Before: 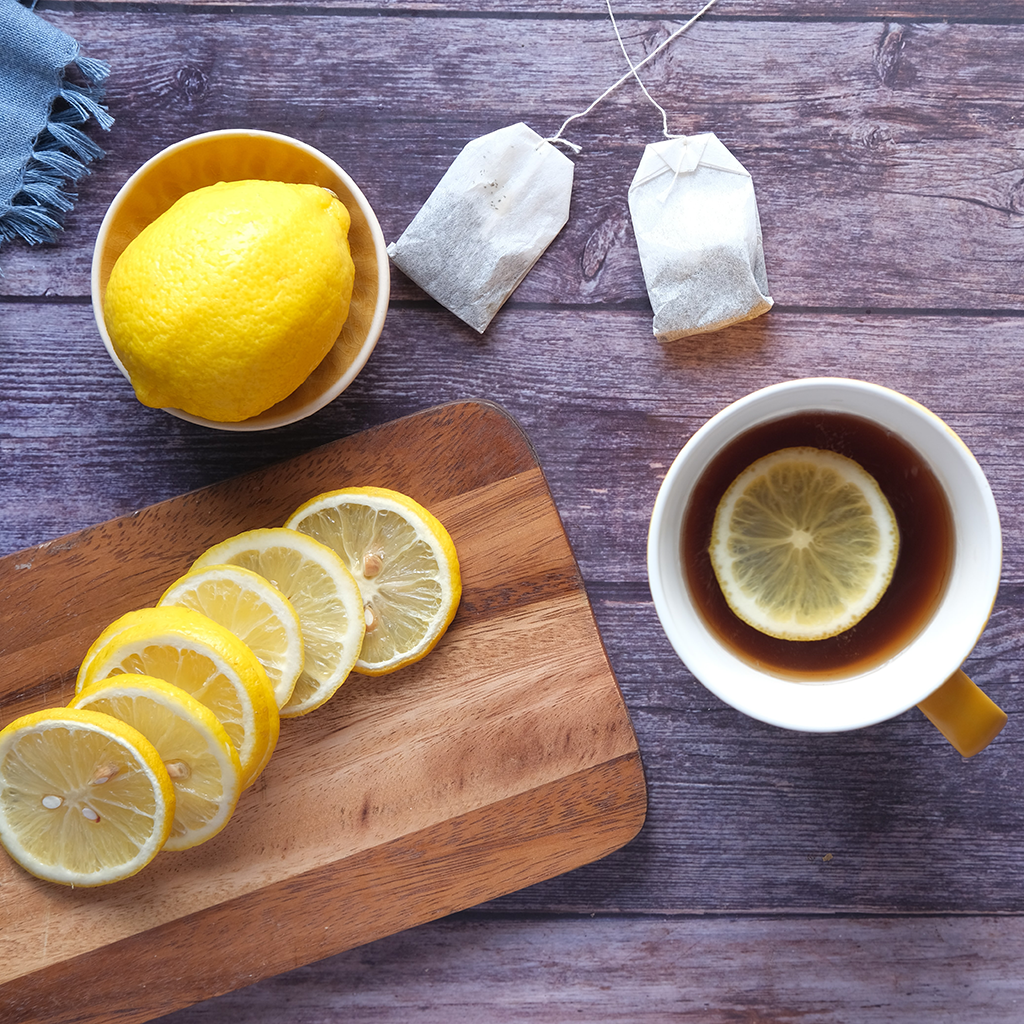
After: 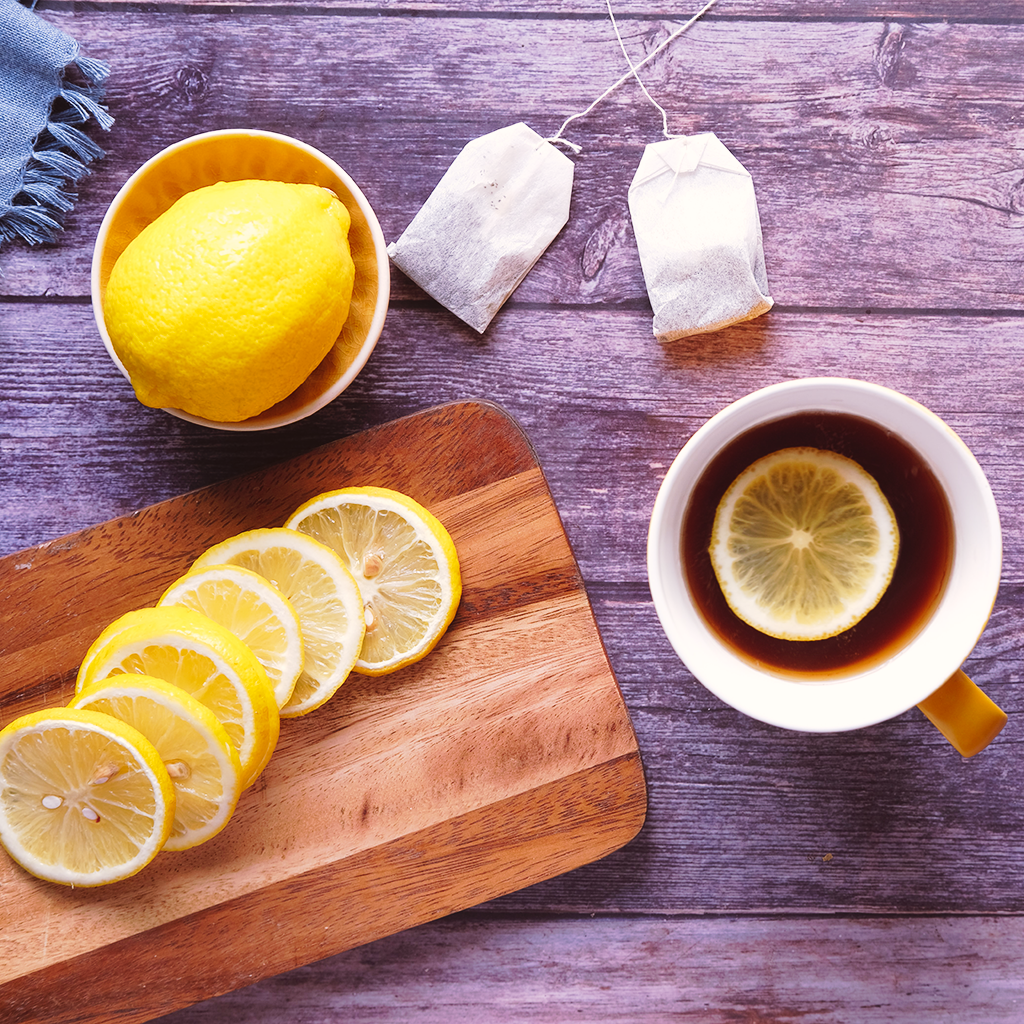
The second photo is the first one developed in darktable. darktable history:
tone curve: curves: ch0 [(0, 0) (0.003, 0.024) (0.011, 0.032) (0.025, 0.041) (0.044, 0.054) (0.069, 0.069) (0.1, 0.09) (0.136, 0.116) (0.177, 0.162) (0.224, 0.213) (0.277, 0.278) (0.335, 0.359) (0.399, 0.447) (0.468, 0.543) (0.543, 0.621) (0.623, 0.717) (0.709, 0.807) (0.801, 0.876) (0.898, 0.934) (1, 1)], preserve colors none
color look up table: target L [87.99, 87.74, 83.39, 85.35, 84.58, 72.51, 74.77, 67.24, 62.53, 58.77, 57.77, 38.76, 36.17, 200.71, 77.32, 68.86, 68.64, 52.4, 62.47, 48.08, 54.65, 50.6, 45.92, 49.69, 33.24, 28.1, 29.84, 27.09, 4.57, 79.97, 74.38, 72.56, 68.52, 54.83, 63.99, 63.42, 52.55, 54.45, 47.4, 41.75, 34.69, 30.59, 25.57, 20.86, 8.637, 97.2, 71.59, 62.26, 48.08], target a [-14.81, -30.91, -52.17, -52.6, -0.279, 5.594, 5.846, -33.92, -43.58, -32.8, -3.669, -19.6, -18.15, 0, 28.3, 31.25, 25.48, 60.41, 24.71, 66.39, 32.67, 13.34, 64.43, 8.303, 44.96, 34.54, 9.435, 40.65, 20.14, 35.64, 24.19, 18.04, 46.86, 74.39, 63.89, 39.66, 63.76, 12.67, 33.9, 4.836, 53.43, 36.29, 40.91, 5.736, 29.28, -4.457, -21.84, -5.478, -4.54], target b [87.74, -2.649, 69.33, 31.5, 35.71, 58.1, 7.94, 31.71, 55.08, 3.769, 53.06, 36.67, 4.068, -0.001, 14.41, 37.69, 66.31, 14.97, 57.05, 55.69, 22.21, 3.033, 42.27, 34.97, 46.06, 18.61, 18.66, 19.41, 7.324, -25.27, -12.69, -34.06, -14.9, -37.49, -50.5, -49.08, -17.86, -62.54, -28.9, -20.27, -54.99, -77.06, -6.588, -25.13, -43.67, 3.116, -28.8, -16.68, -42.12], num patches 49
